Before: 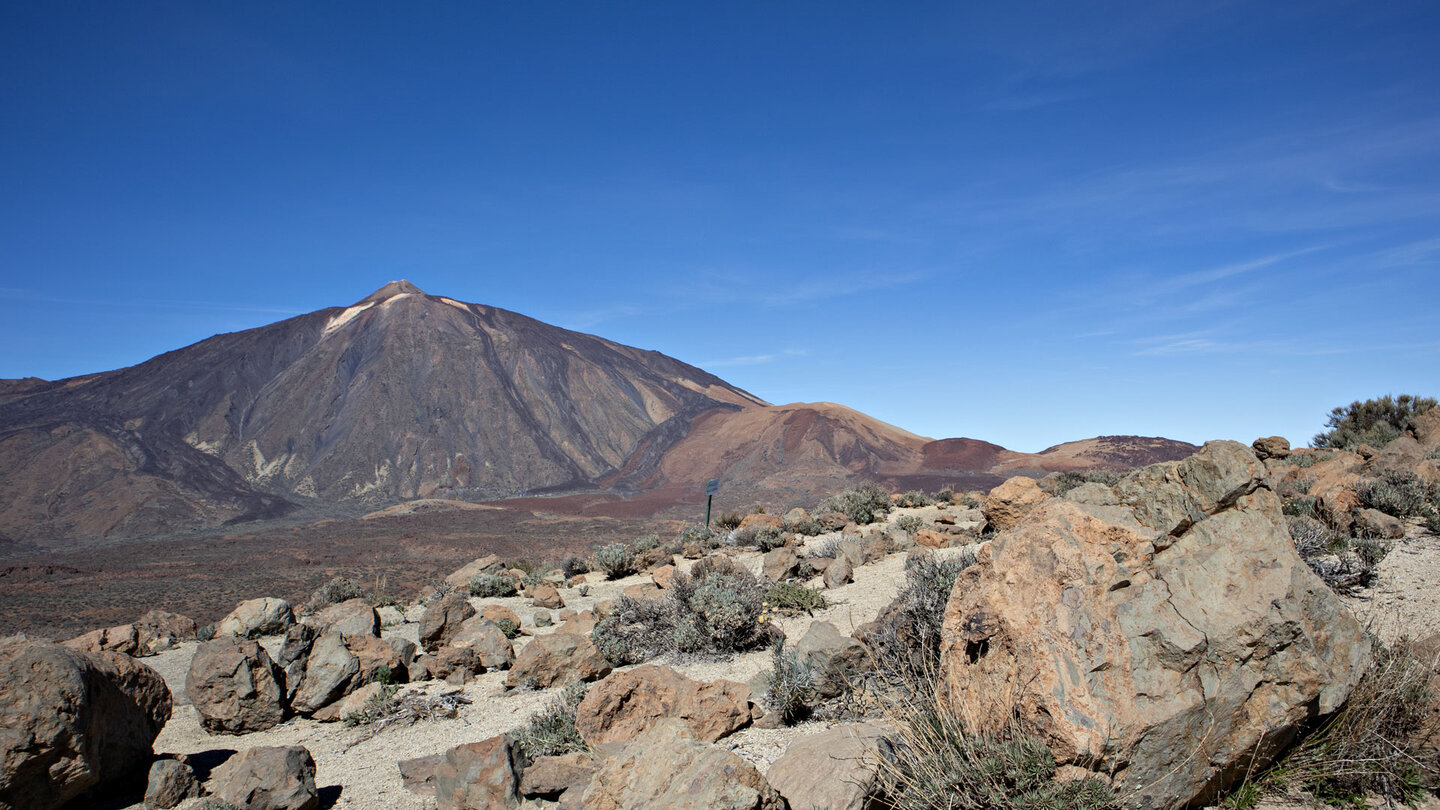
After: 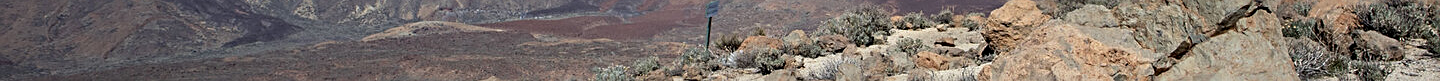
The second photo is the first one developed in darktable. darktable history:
sharpen: on, module defaults
crop and rotate: top 59.084%, bottom 30.916%
